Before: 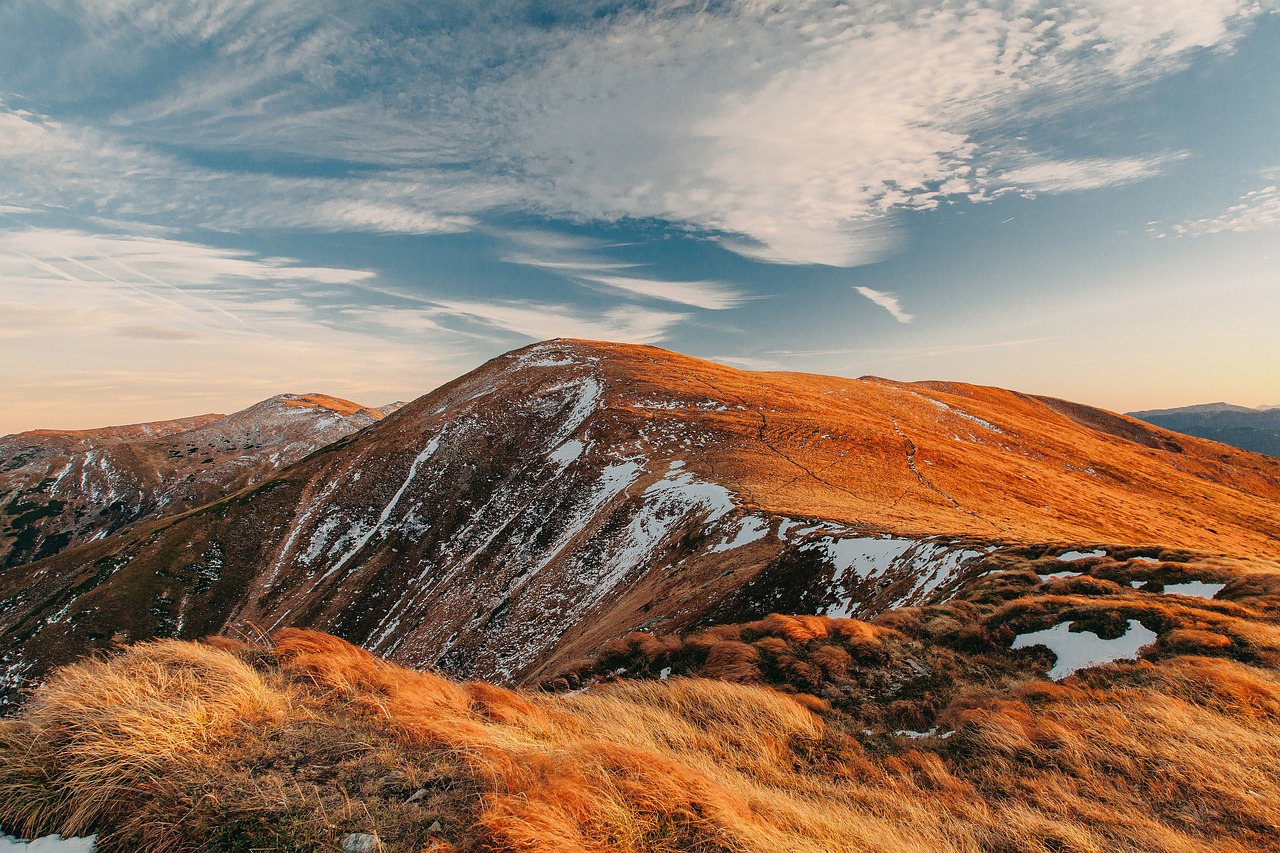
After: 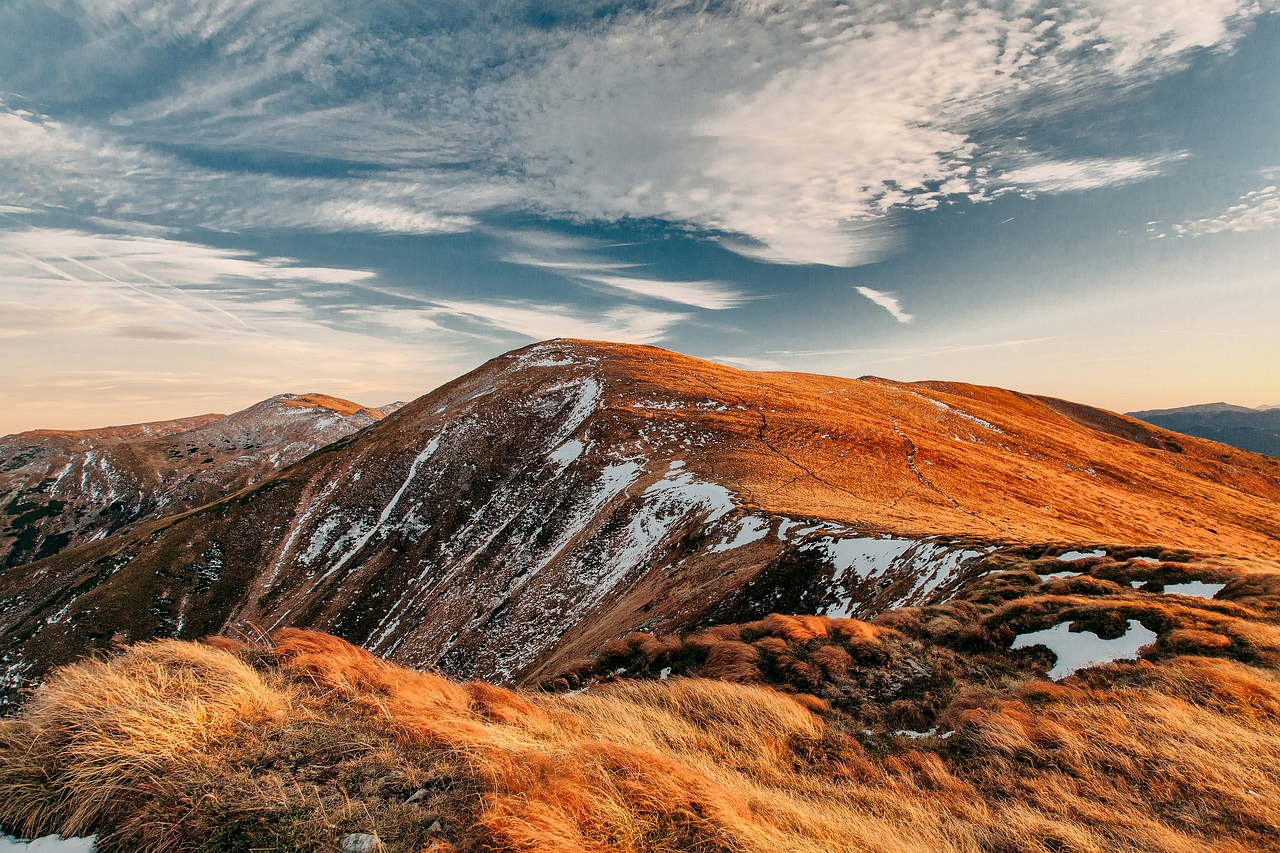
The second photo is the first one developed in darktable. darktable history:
shadows and highlights: shadows 12, white point adjustment 1.2, soften with gaussian
local contrast: mode bilateral grid, contrast 20, coarseness 50, detail 150%, midtone range 0.2
